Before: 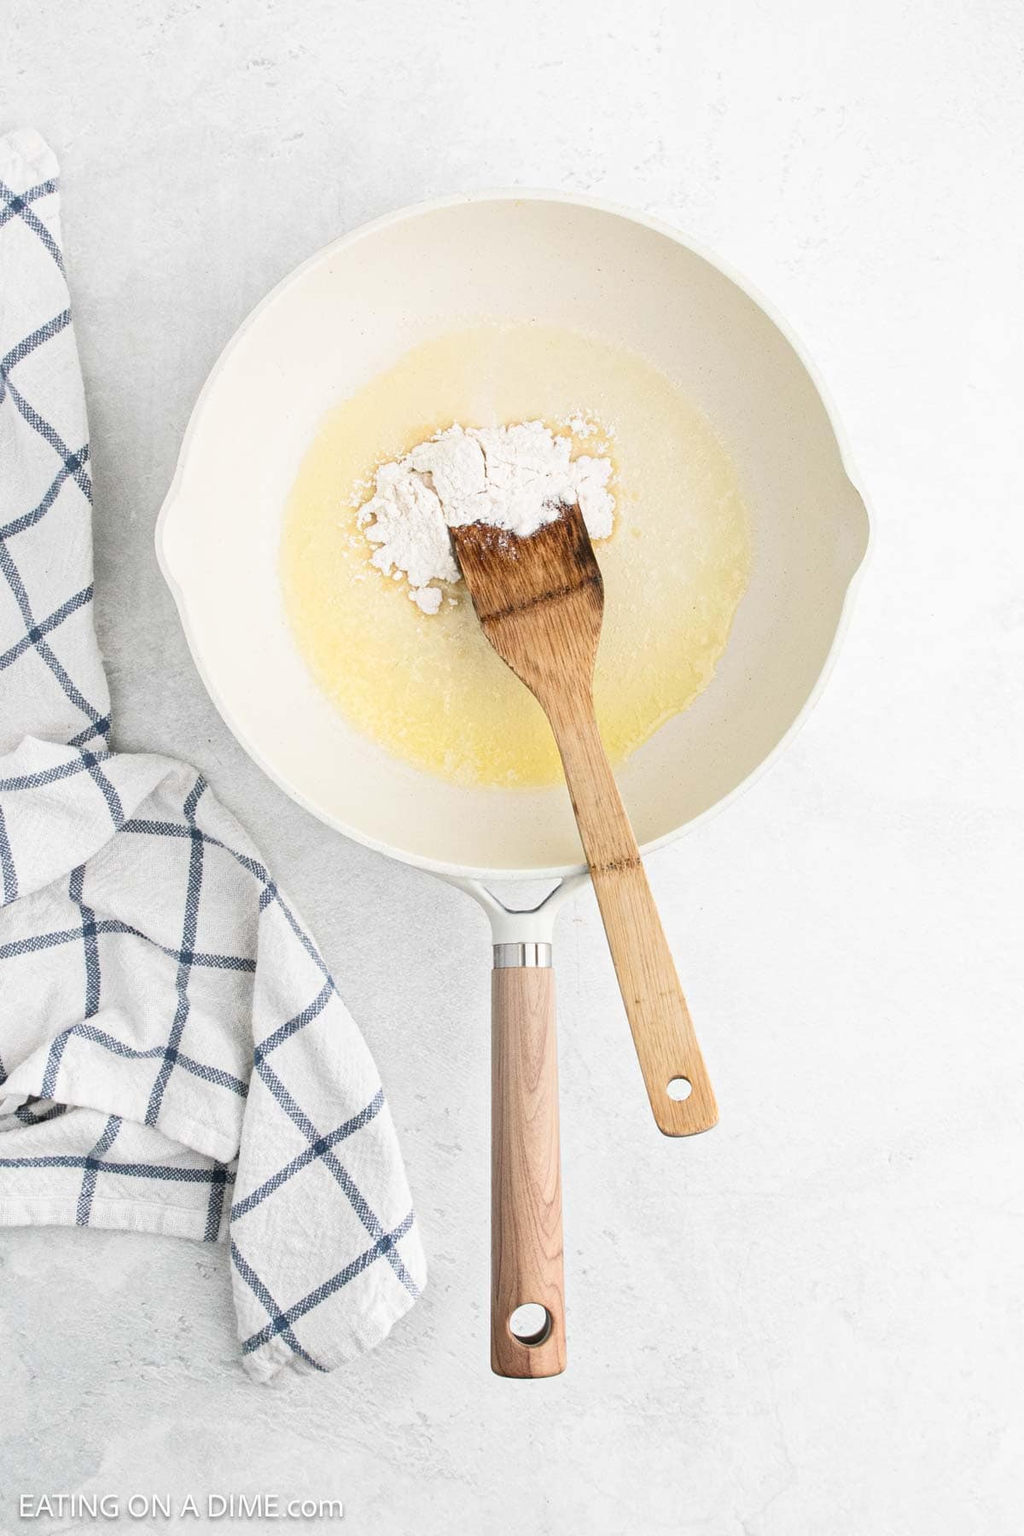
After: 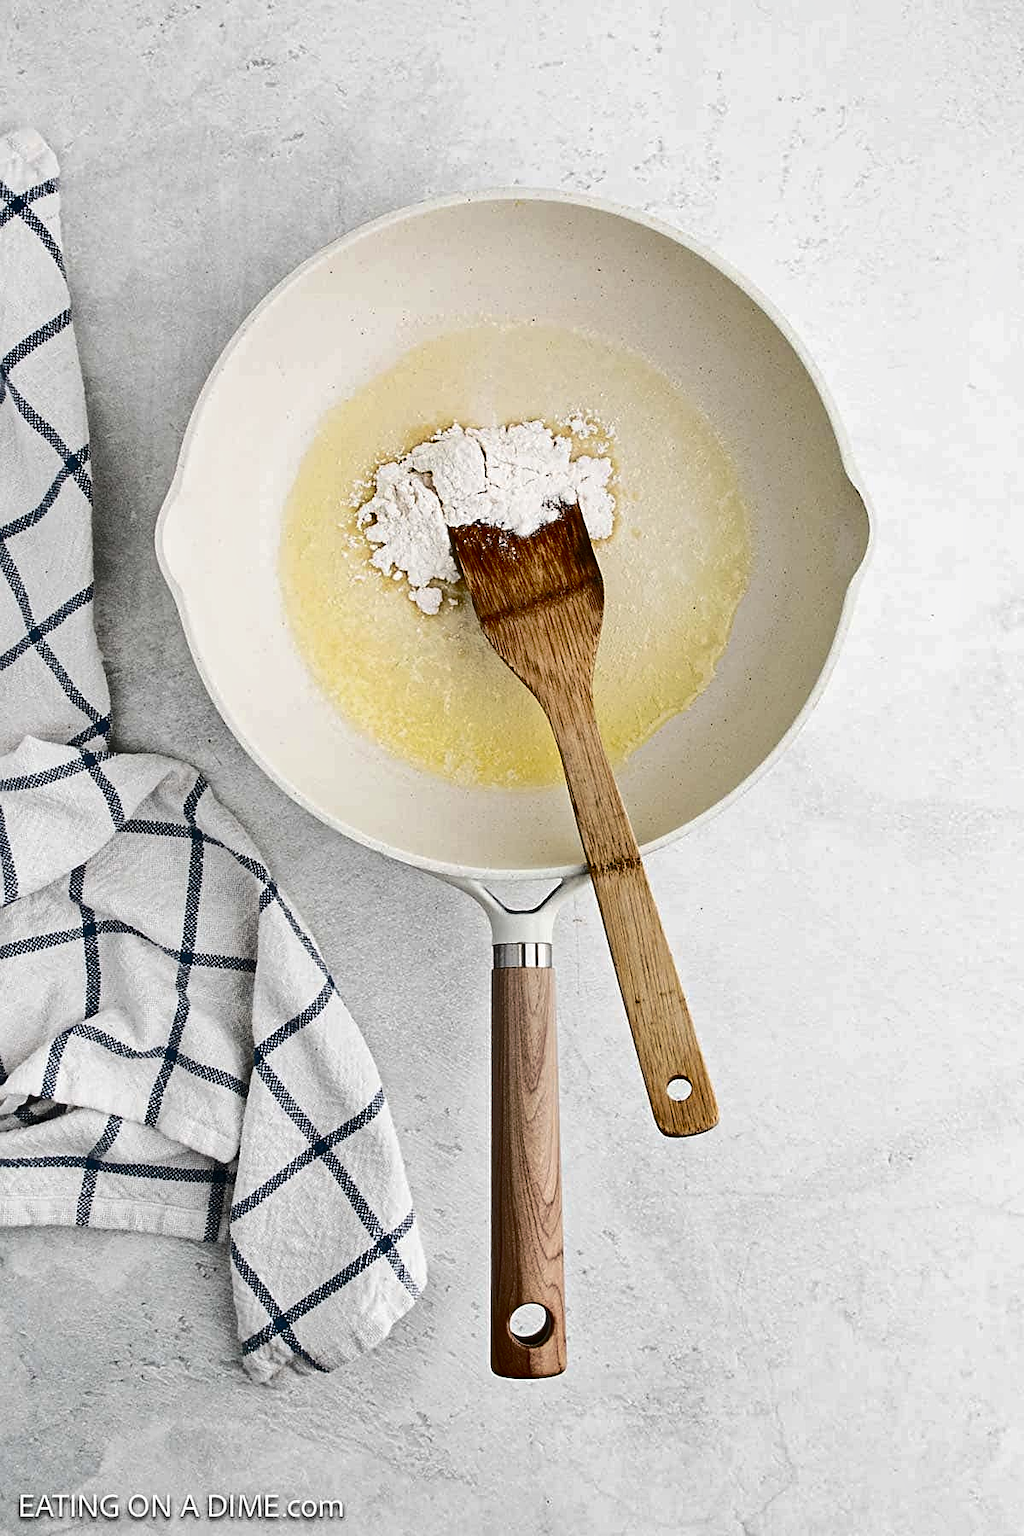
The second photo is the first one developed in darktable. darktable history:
shadows and highlights: white point adjustment 0.128, highlights -70.52, soften with gaussian
tone curve: curves: ch0 [(0, 0) (0.003, 0.035) (0.011, 0.035) (0.025, 0.035) (0.044, 0.046) (0.069, 0.063) (0.1, 0.084) (0.136, 0.123) (0.177, 0.174) (0.224, 0.232) (0.277, 0.304) (0.335, 0.387) (0.399, 0.476) (0.468, 0.566) (0.543, 0.639) (0.623, 0.714) (0.709, 0.776) (0.801, 0.851) (0.898, 0.921) (1, 1)], preserve colors none
sharpen: on, module defaults
